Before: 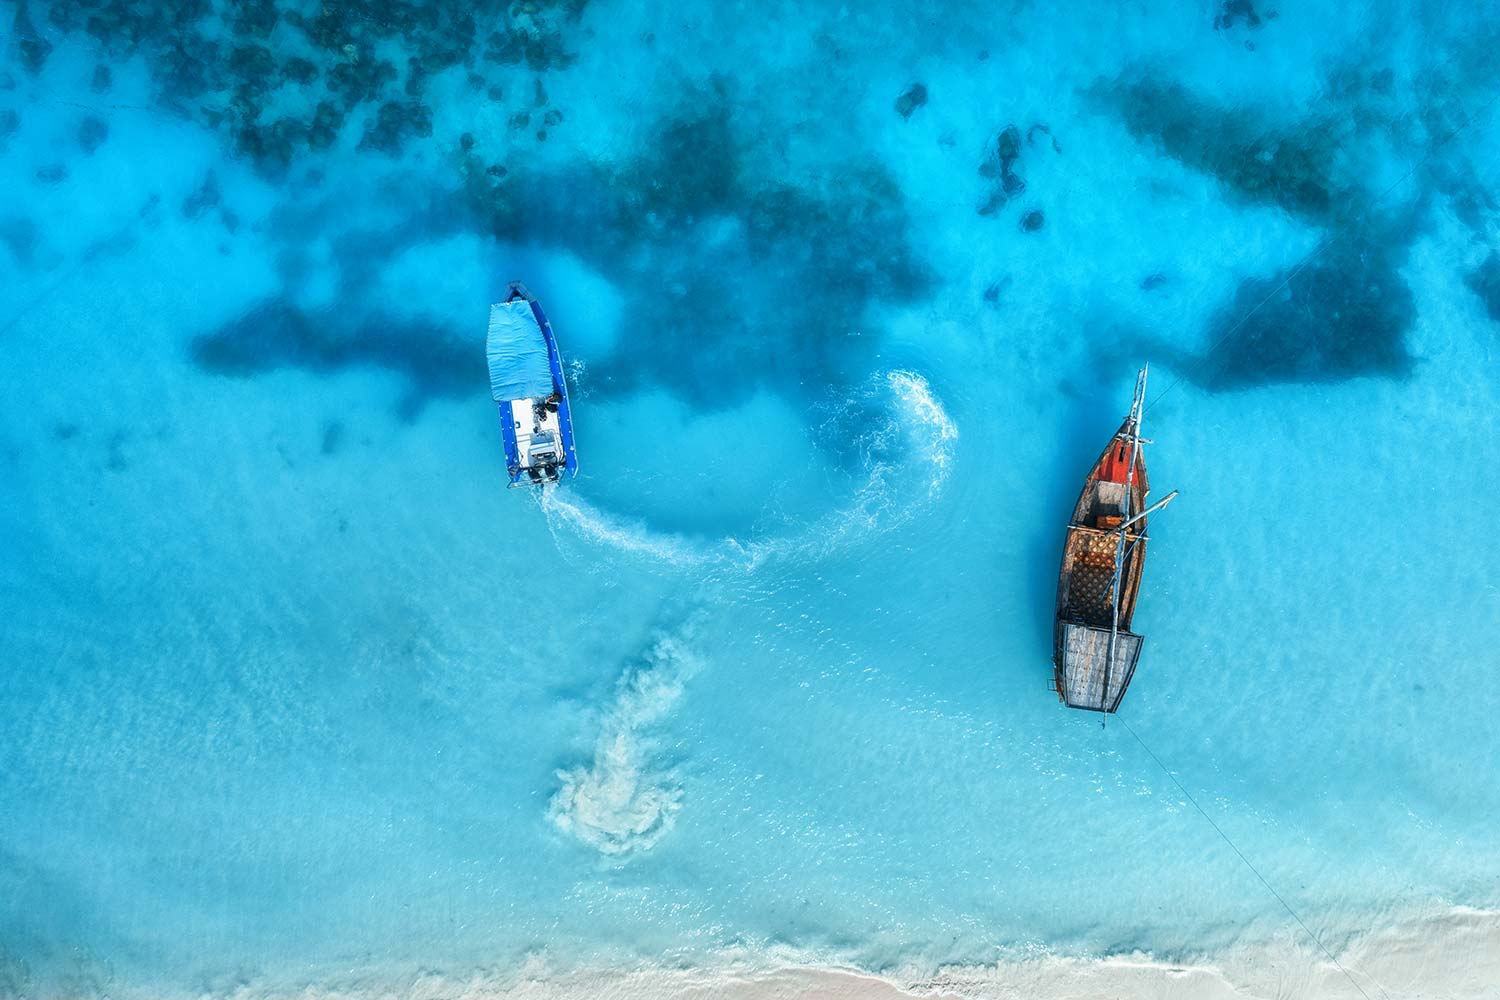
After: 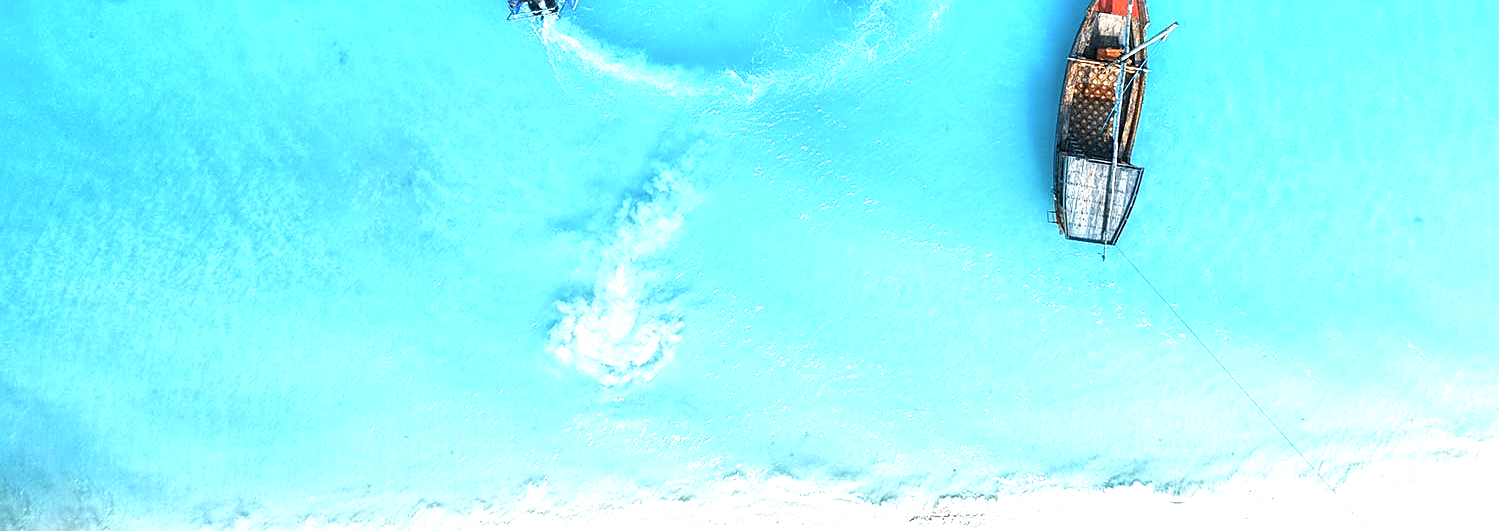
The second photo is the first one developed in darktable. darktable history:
exposure: black level correction 0, exposure 1.001 EV, compensate highlight preservation false
crop and rotate: top 46.821%, right 0.036%
contrast brightness saturation: saturation -0.086
sharpen: on, module defaults
